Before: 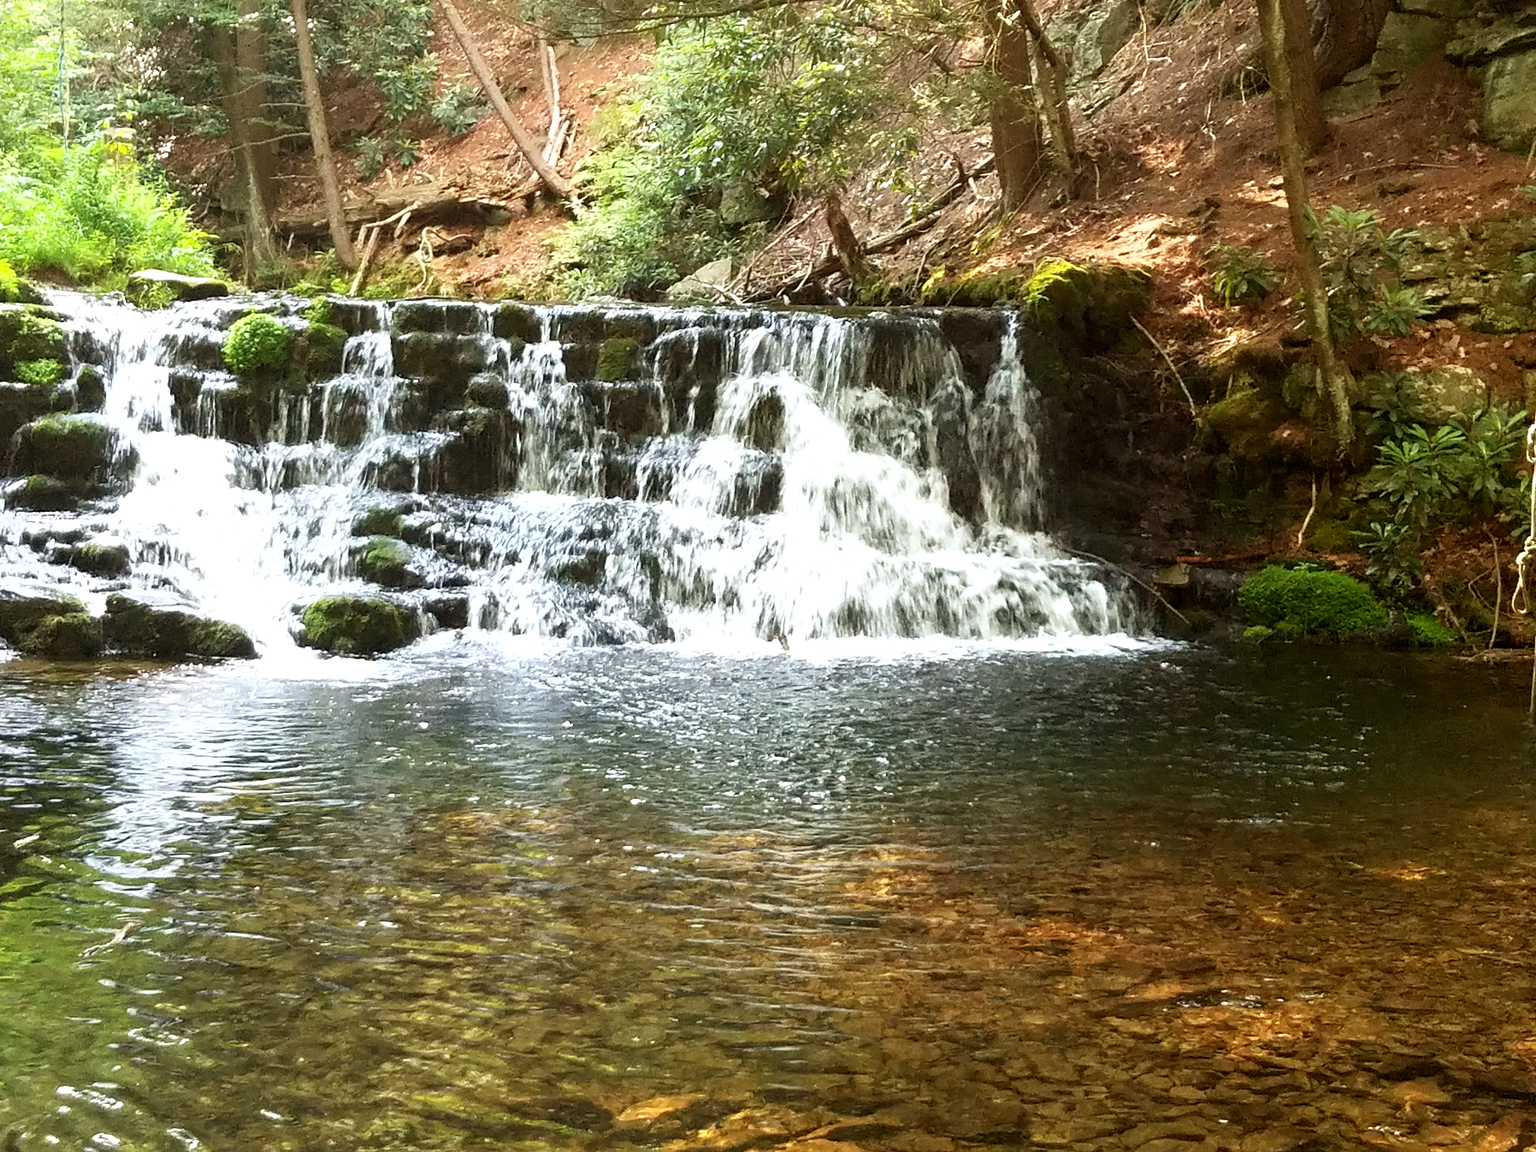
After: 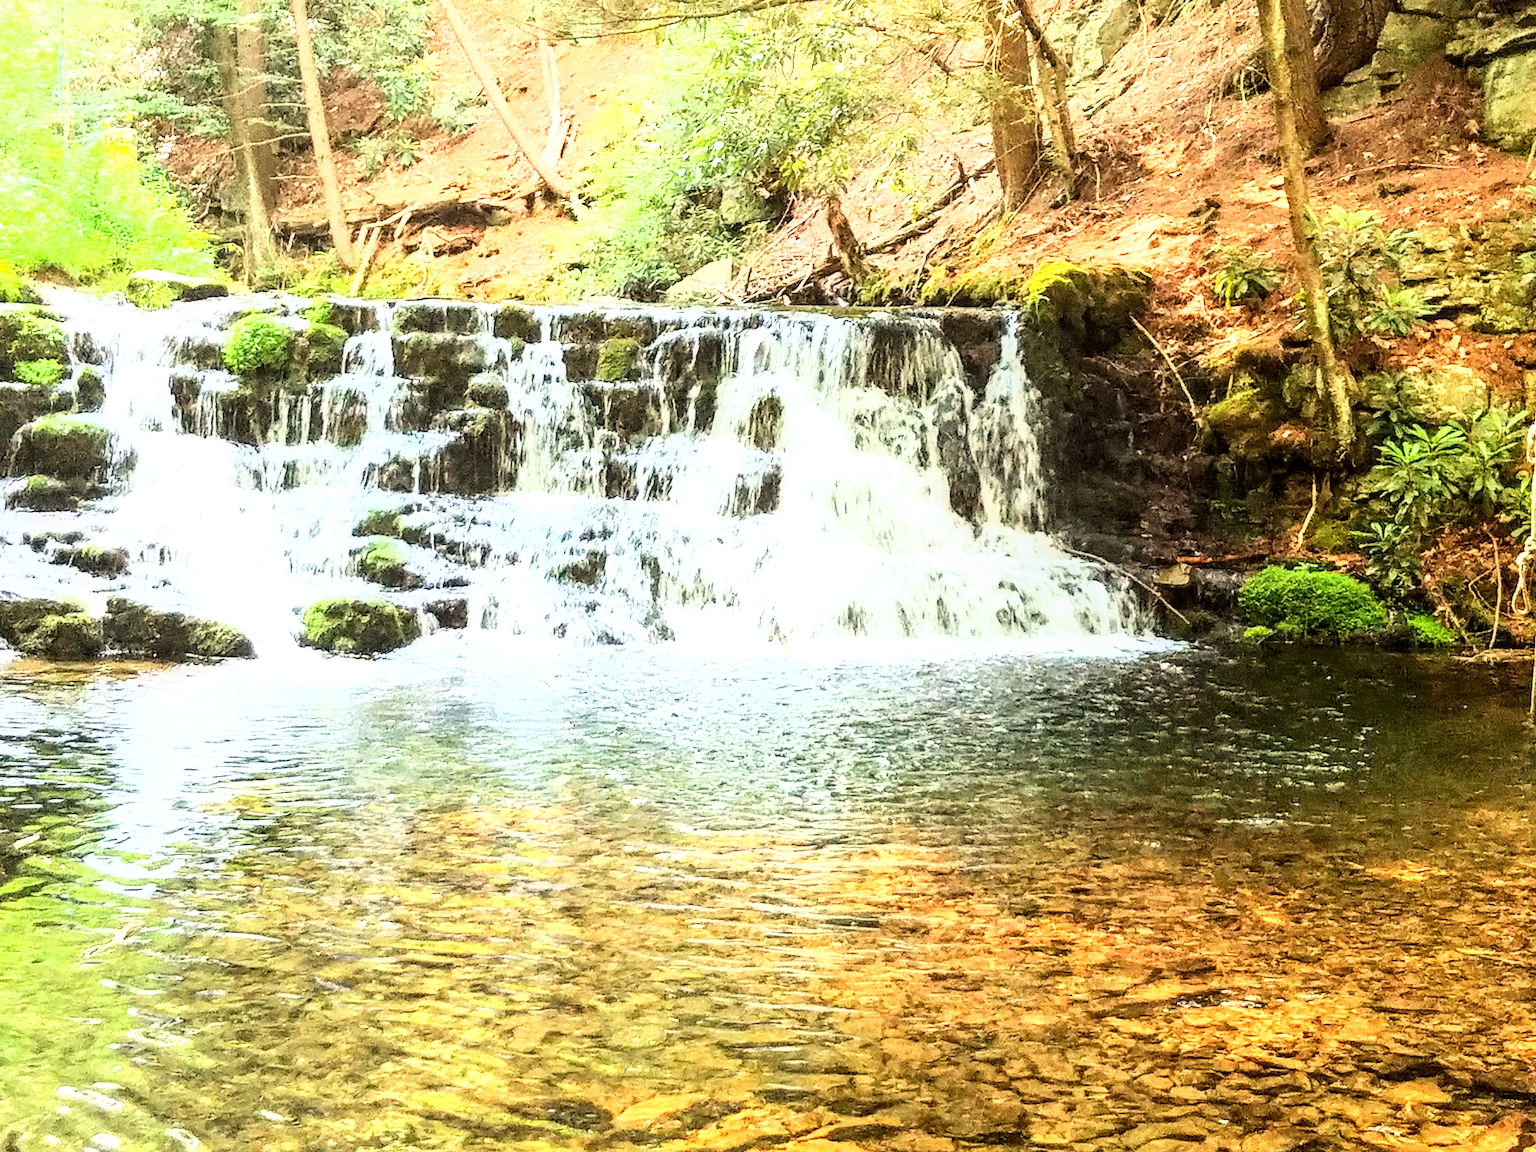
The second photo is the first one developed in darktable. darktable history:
base curve: curves: ch0 [(0, 0) (0.007, 0.004) (0.027, 0.03) (0.046, 0.07) (0.207, 0.54) (0.442, 0.872) (0.673, 0.972) (1, 1)]
exposure: black level correction 0, exposure 0.954 EV, compensate exposure bias true, compensate highlight preservation false
local contrast: highlights 23%, detail 130%
